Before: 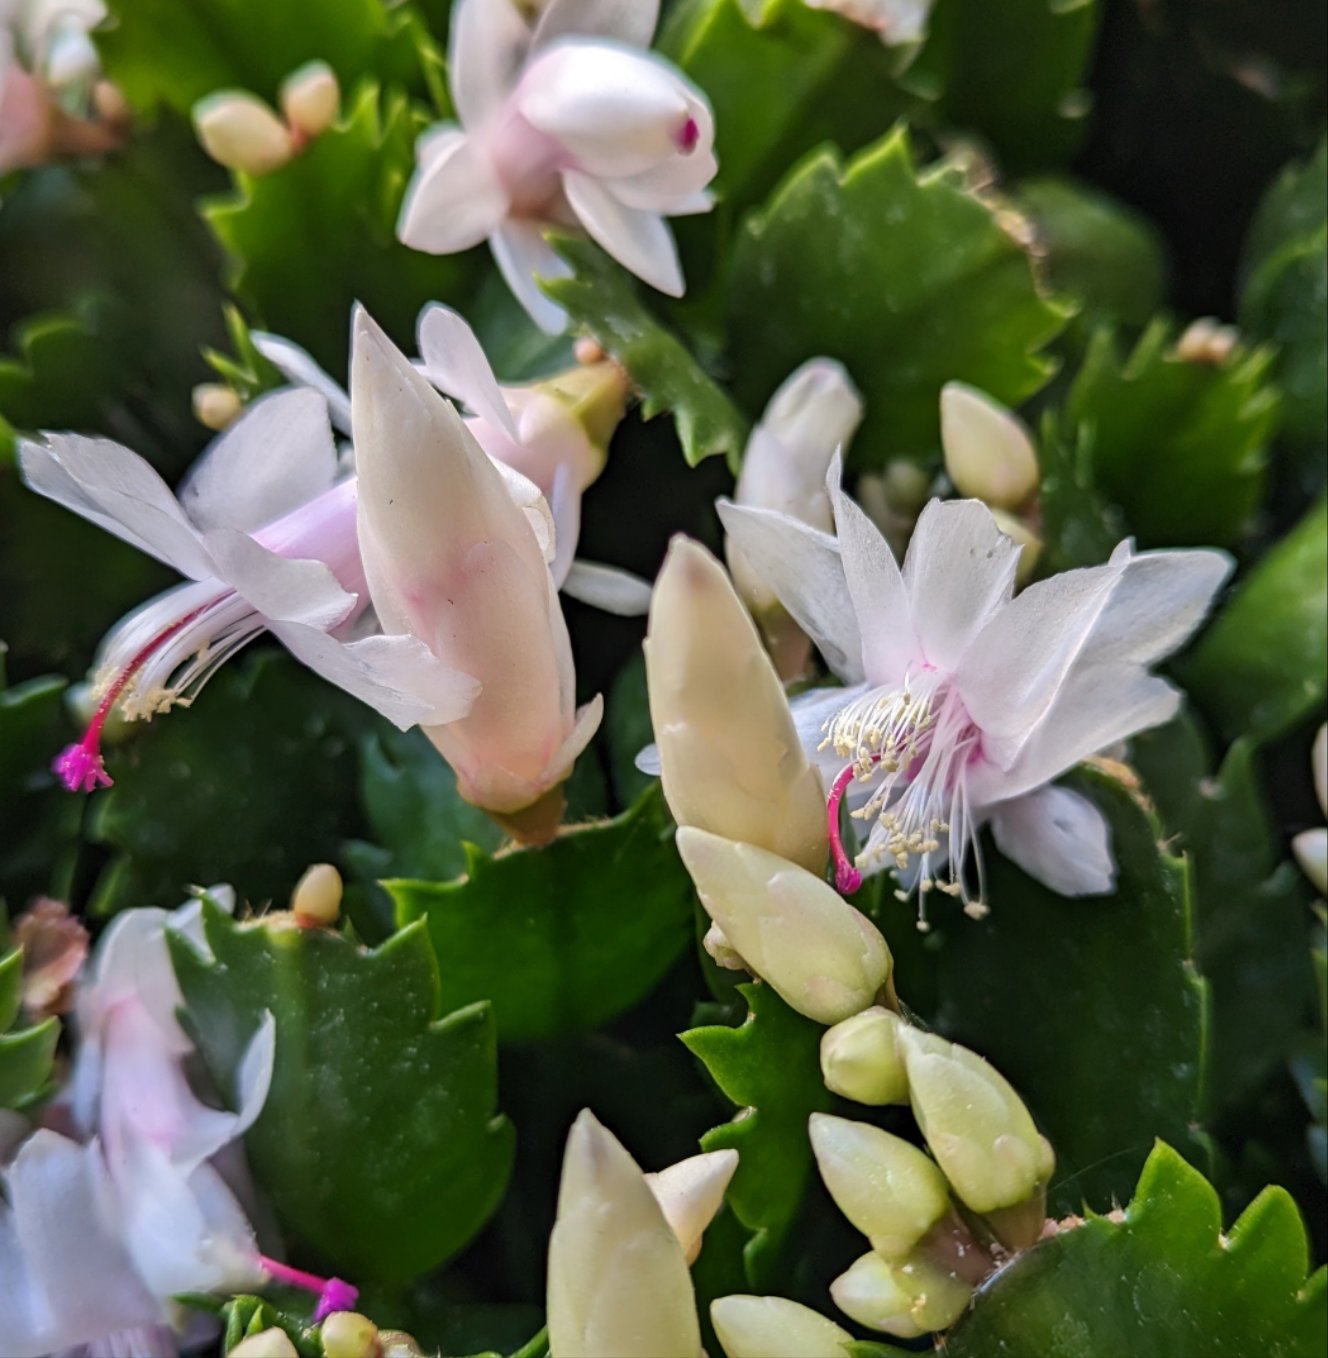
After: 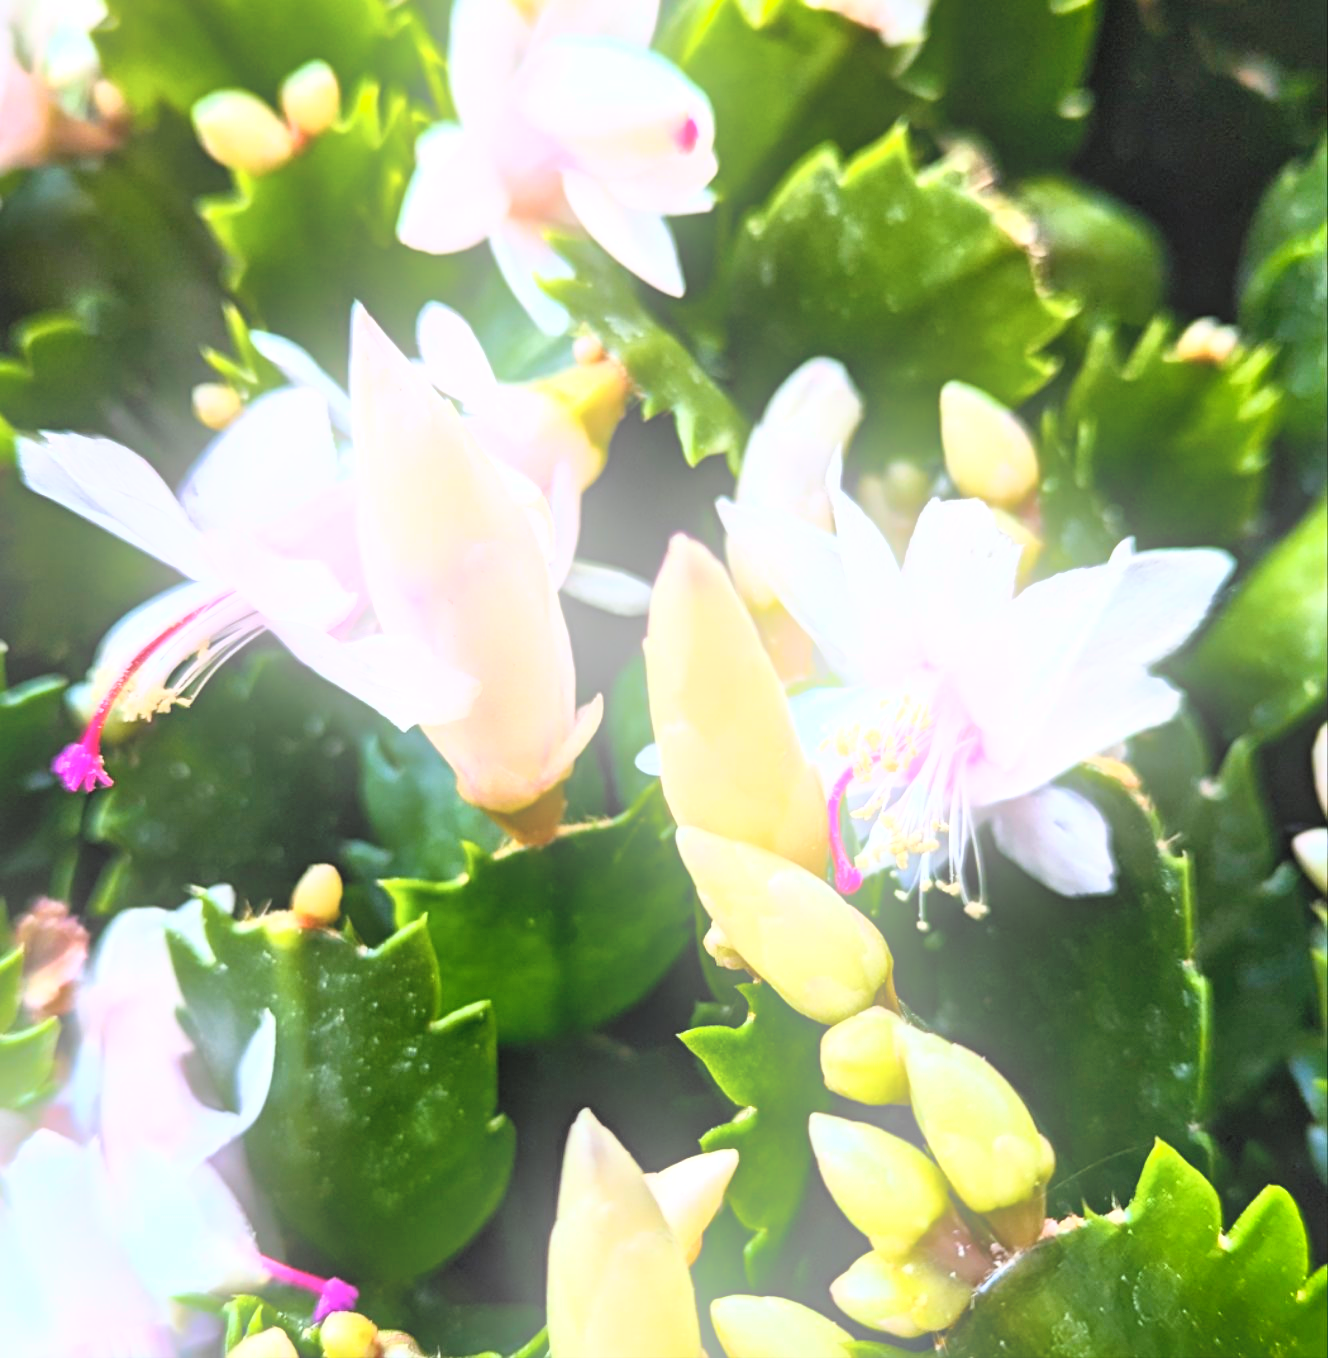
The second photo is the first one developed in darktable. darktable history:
white balance: red 0.98, blue 1.034
local contrast: mode bilateral grid, contrast 25, coarseness 47, detail 151%, midtone range 0.2
shadows and highlights: low approximation 0.01, soften with gaussian
exposure: exposure -0.177 EV, compensate highlight preservation false
bloom: on, module defaults
color balance rgb: perceptual saturation grading › global saturation 25%, global vibrance 20%
global tonemap: drago (0.7, 100)
contrast brightness saturation: contrast 0.62, brightness 0.34, saturation 0.14
